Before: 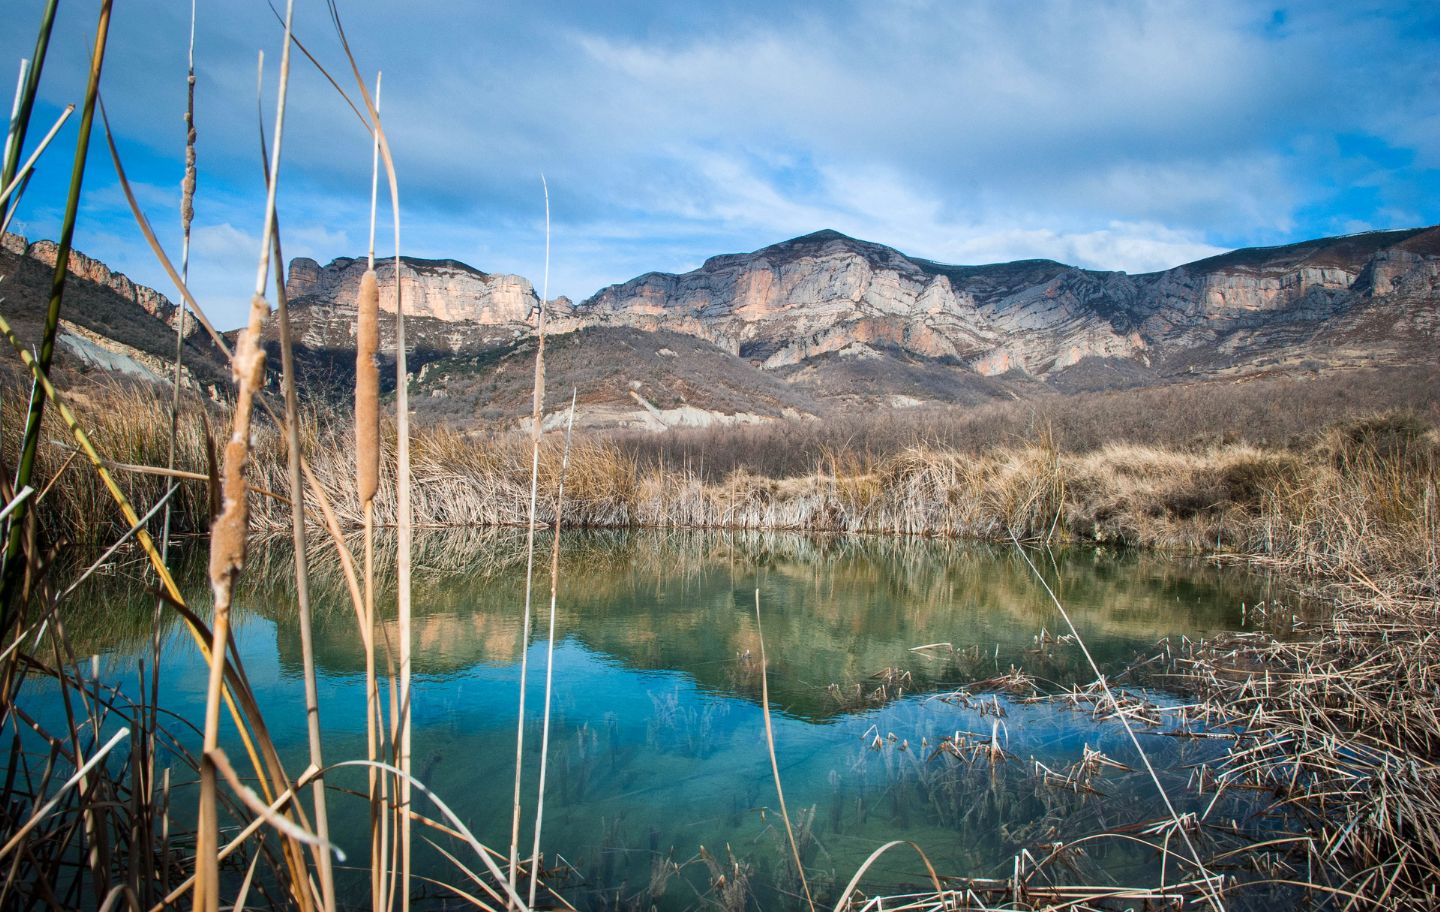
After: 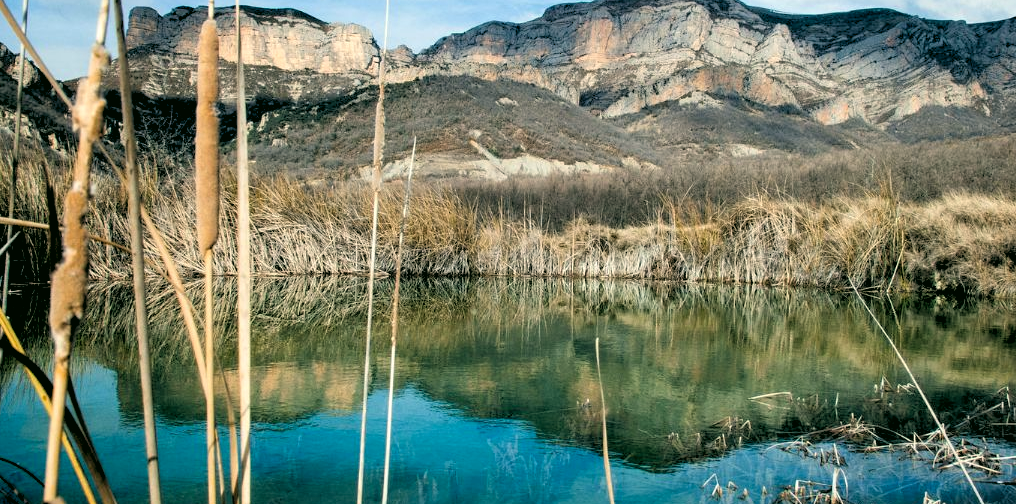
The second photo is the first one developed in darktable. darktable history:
color correction: highlights a* -0.482, highlights b* 9.48, shadows a* -9.48, shadows b* 0.803
rgb levels: levels [[0.034, 0.472, 0.904], [0, 0.5, 1], [0, 0.5, 1]]
crop: left 11.123%, top 27.61%, right 18.3%, bottom 17.034%
